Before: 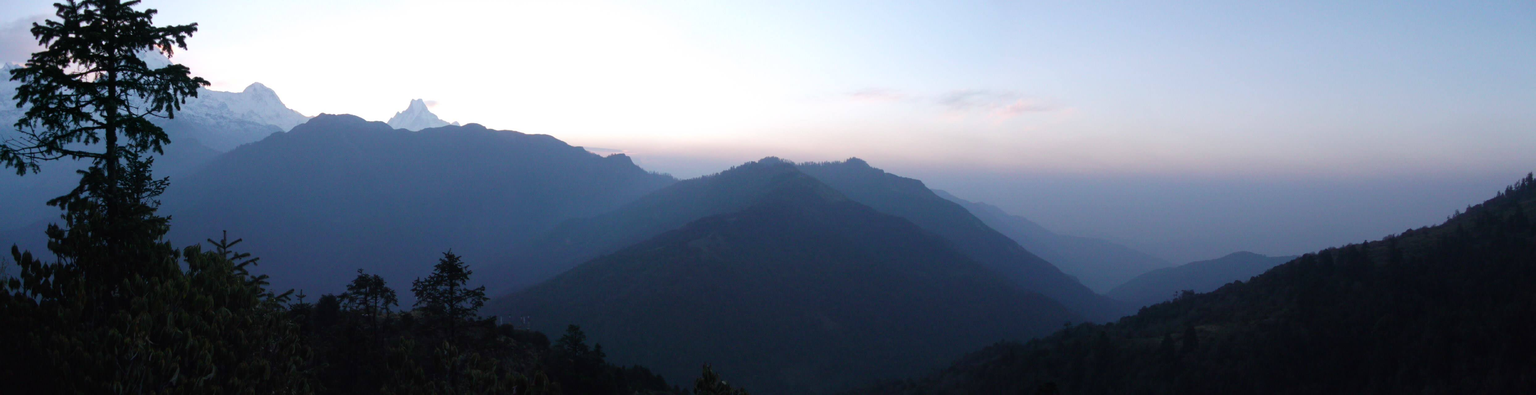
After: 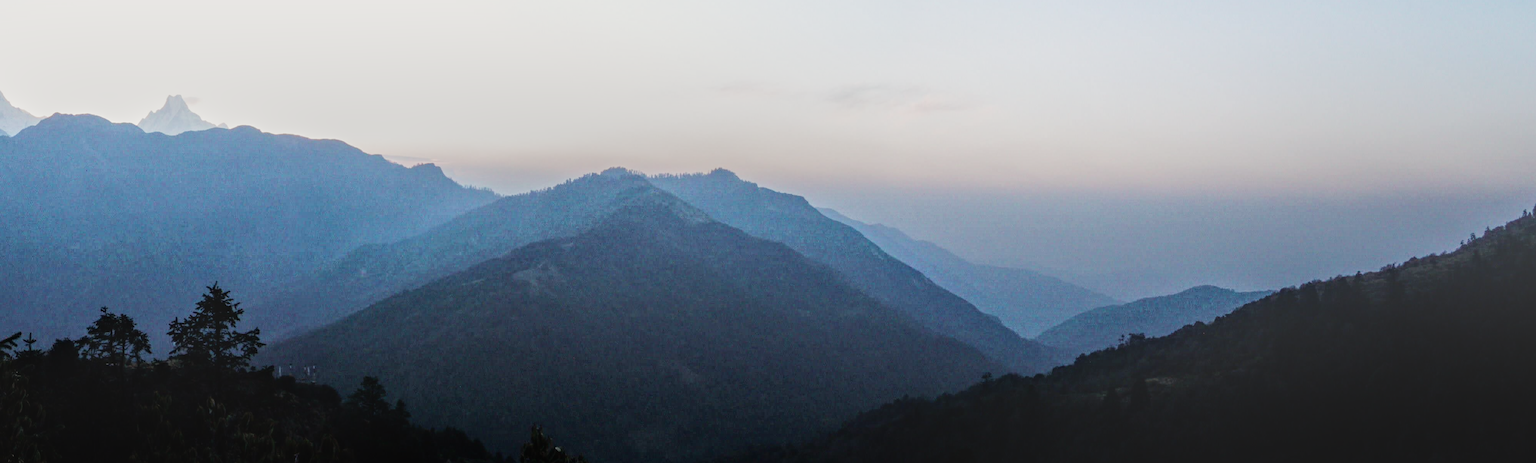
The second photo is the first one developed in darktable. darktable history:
color calibration: output R [1.063, -0.012, -0.003, 0], output G [0, 1.022, 0.021, 0], output B [-0.079, 0.047, 1, 0], gray › normalize channels true, x 0.342, y 0.355, temperature 5145.35 K, gamut compression 0.013
crop and rotate: left 18.064%, top 5.898%, right 1.804%
filmic rgb: black relative exposure -7.65 EV, white relative exposure 4.56 EV, threshold 2.97 EV, hardness 3.61, add noise in highlights 0.001, preserve chrominance no, color science v3 (2019), use custom middle-gray values true, contrast in highlights soft, enable highlight reconstruction true
local contrast: highlights 4%, shadows 0%, detail 199%, midtone range 0.245
exposure: exposure 0.407 EV, compensate highlight preservation false
tone equalizer: edges refinement/feathering 500, mask exposure compensation -1.57 EV, preserve details no
tone curve: curves: ch0 [(0, 0.023) (0.103, 0.087) (0.295, 0.297) (0.445, 0.531) (0.553, 0.665) (0.735, 0.843) (0.994, 1)]; ch1 [(0, 0) (0.414, 0.395) (0.447, 0.447) (0.485, 0.495) (0.512, 0.523) (0.542, 0.581) (0.581, 0.632) (0.646, 0.715) (1, 1)]; ch2 [(0, 0) (0.369, 0.388) (0.449, 0.431) (0.478, 0.471) (0.516, 0.517) (0.579, 0.624) (0.674, 0.775) (1, 1)], color space Lab, linked channels, preserve colors none
